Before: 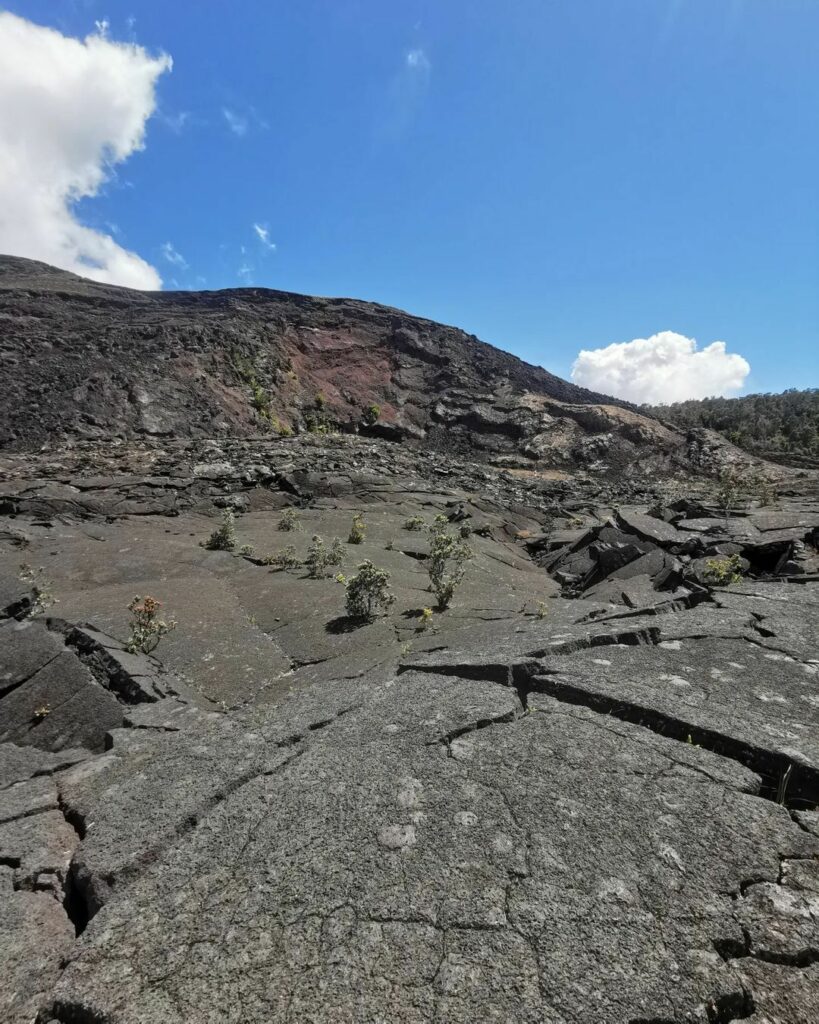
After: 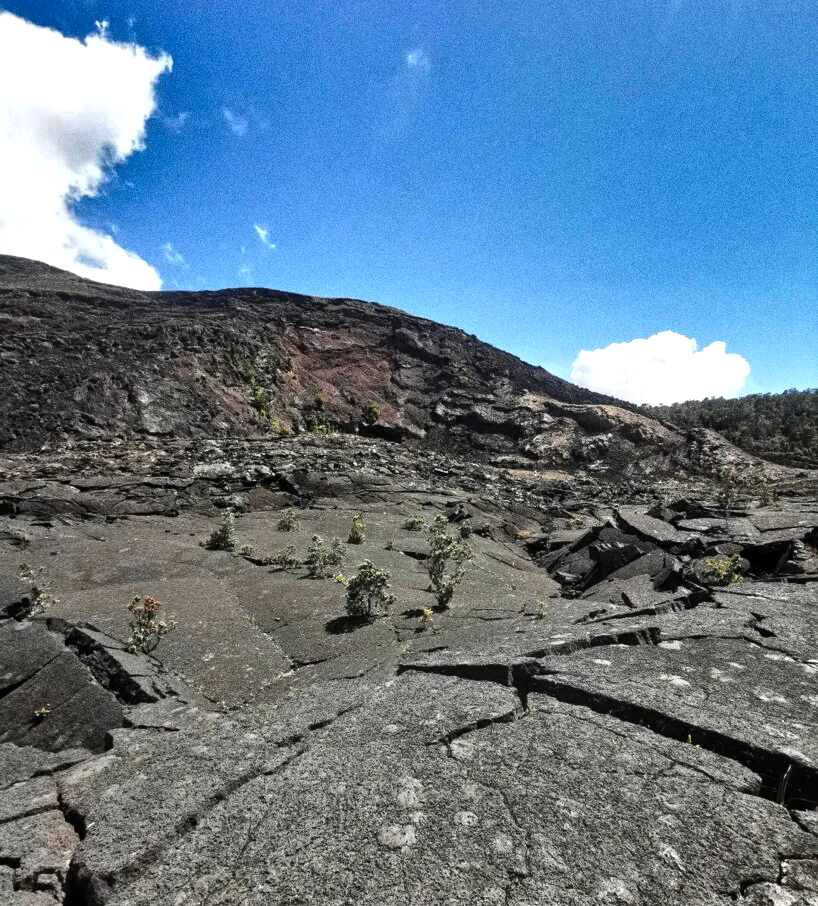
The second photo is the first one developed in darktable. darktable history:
grain: coarseness 0.09 ISO, strength 40%
shadows and highlights: shadows 24.5, highlights -78.15, soften with gaussian
crop and rotate: top 0%, bottom 11.49%
tone equalizer: -8 EV -0.75 EV, -7 EV -0.7 EV, -6 EV -0.6 EV, -5 EV -0.4 EV, -3 EV 0.4 EV, -2 EV 0.6 EV, -1 EV 0.7 EV, +0 EV 0.75 EV, edges refinement/feathering 500, mask exposure compensation -1.57 EV, preserve details no
